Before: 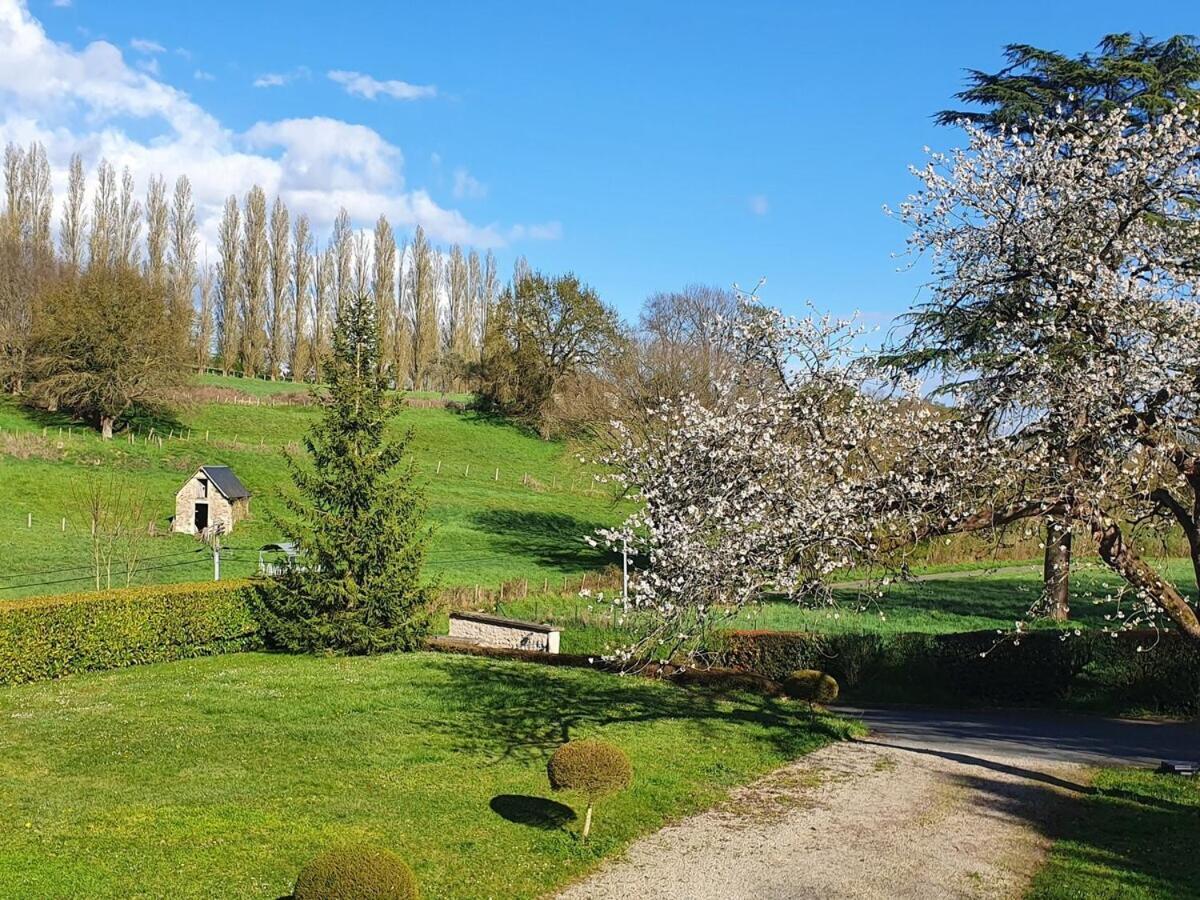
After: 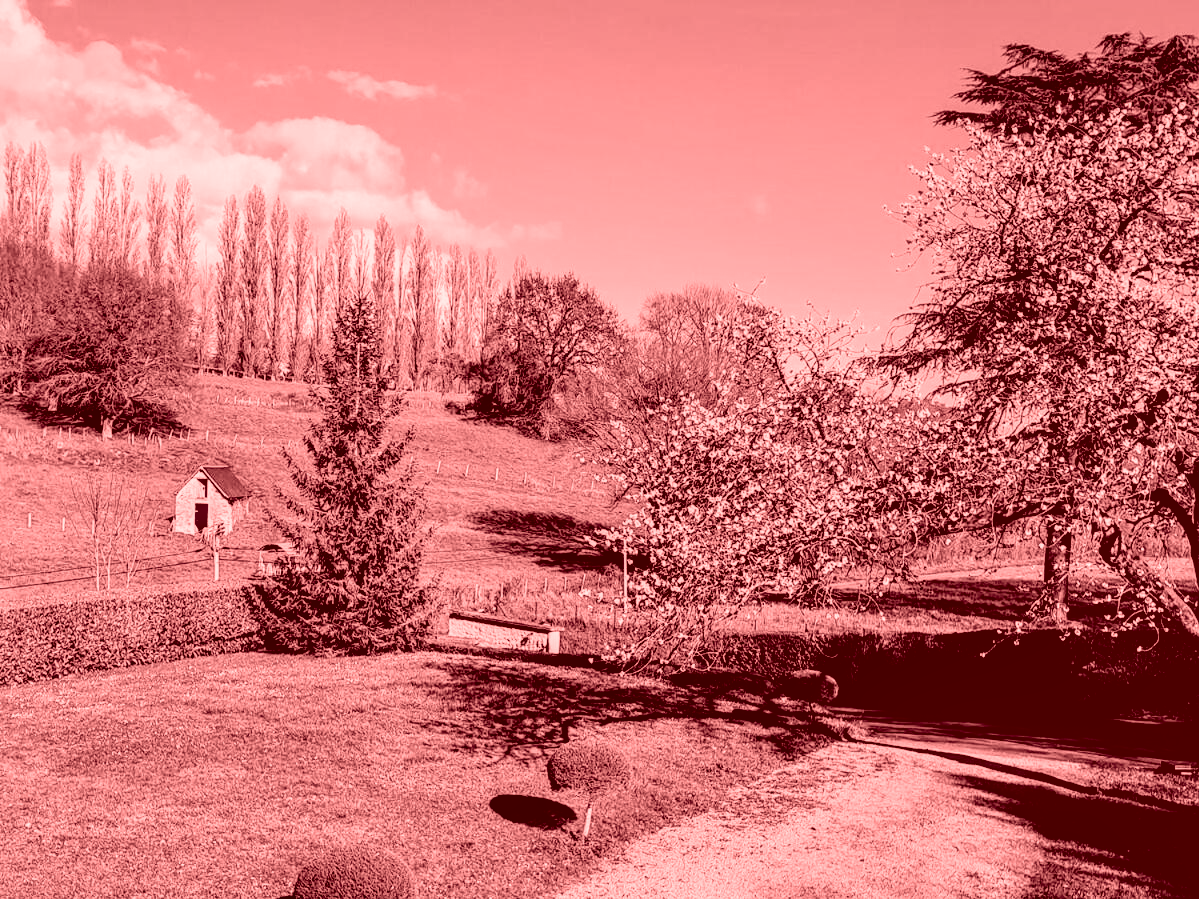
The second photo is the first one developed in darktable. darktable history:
filmic rgb: black relative exposure -4.14 EV, white relative exposure 5.1 EV, hardness 2.11, contrast 1.165
exposure: exposure -0.36 EV, compensate highlight preservation false
colorize: saturation 60%, source mix 100%
color correction: highlights a* 3.84, highlights b* 5.07
local contrast: detail 154%
